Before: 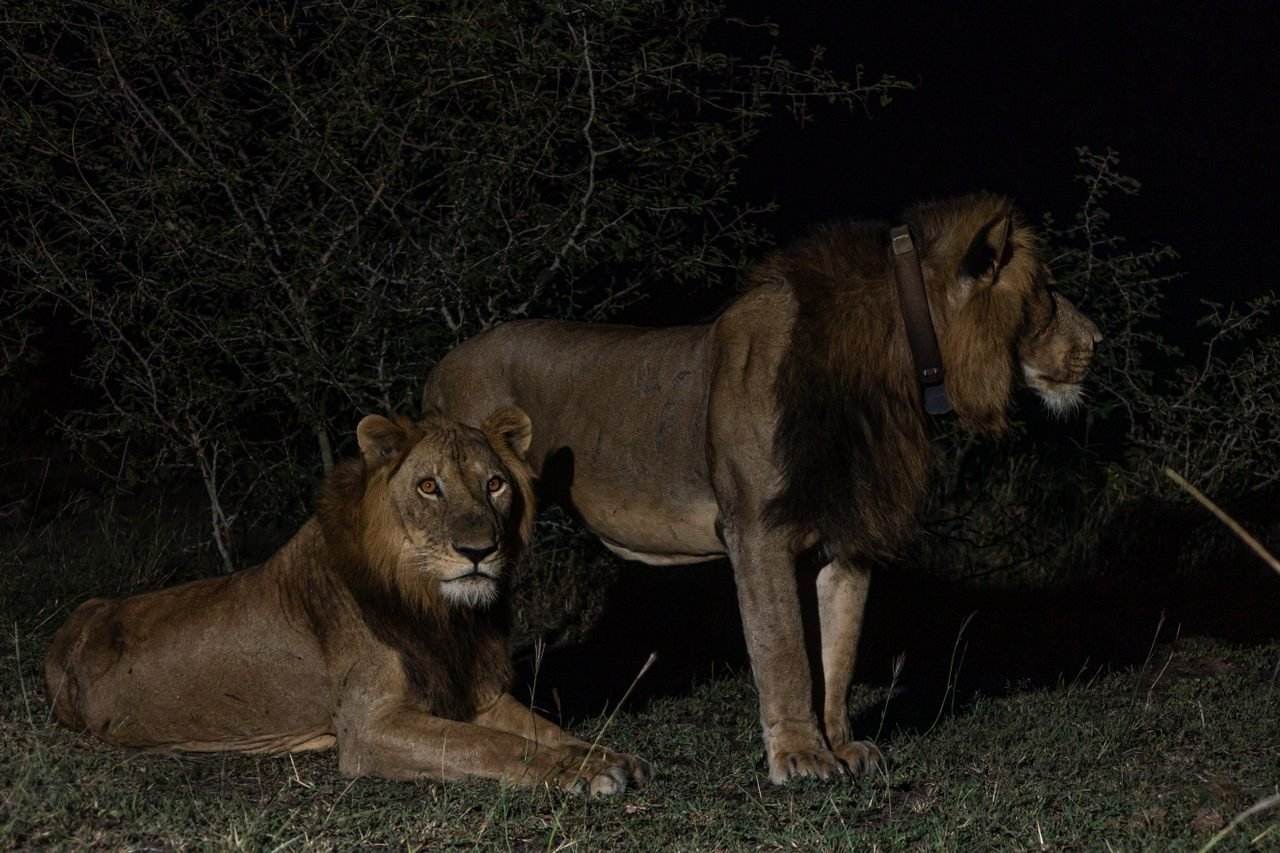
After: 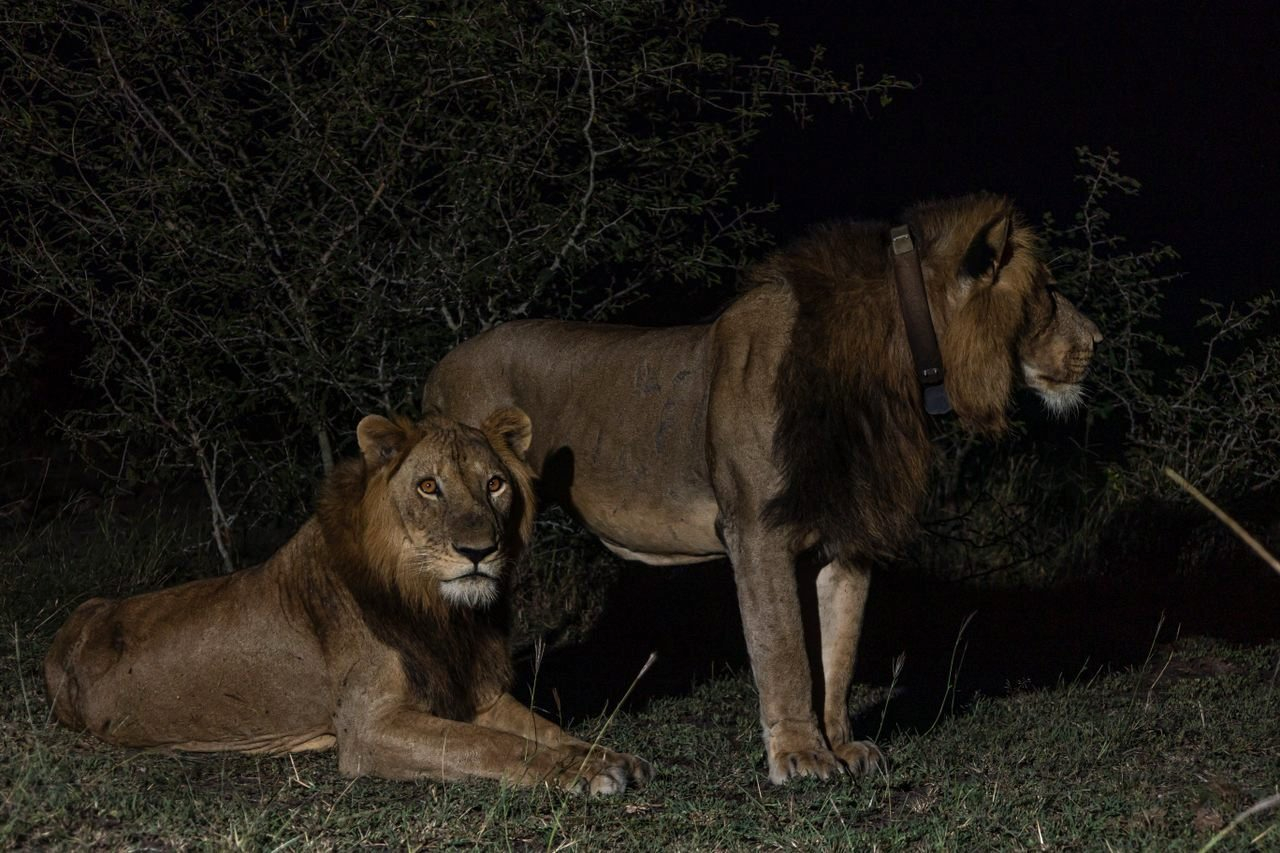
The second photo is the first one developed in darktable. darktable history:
exposure: exposure 0.21 EV, compensate exposure bias true, compensate highlight preservation false
